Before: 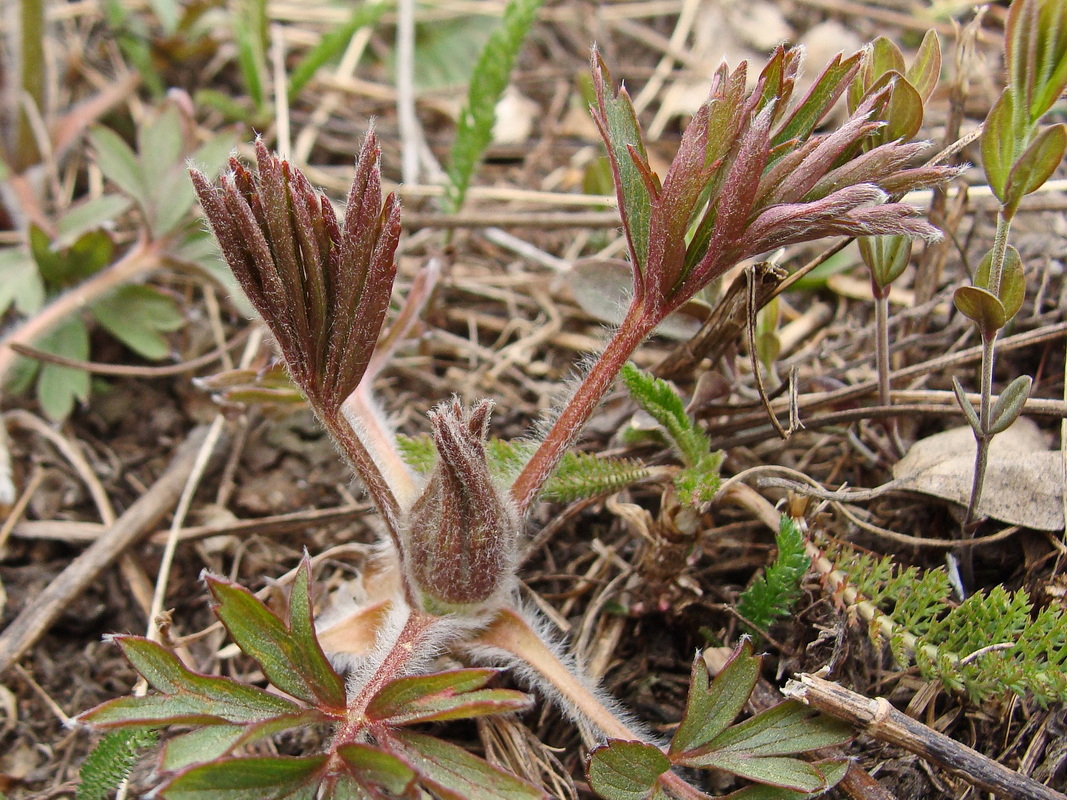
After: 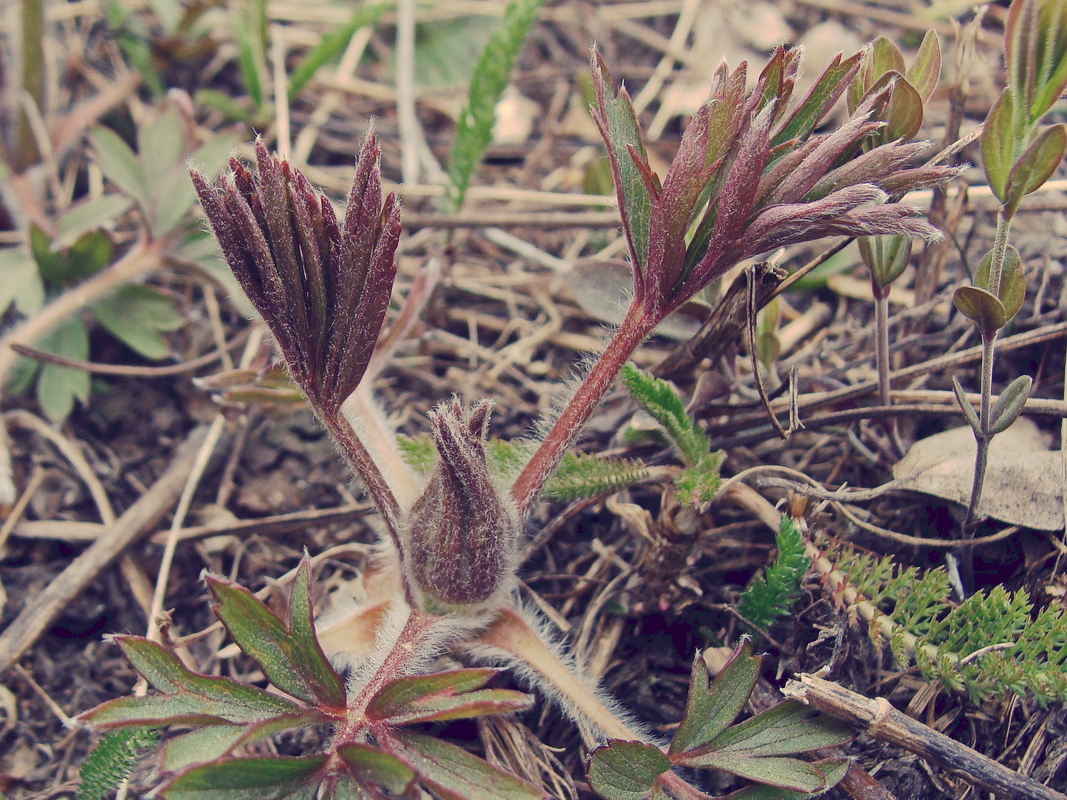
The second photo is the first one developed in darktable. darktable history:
tone curve: curves: ch0 [(0, 0) (0.003, 0.096) (0.011, 0.096) (0.025, 0.098) (0.044, 0.099) (0.069, 0.106) (0.1, 0.128) (0.136, 0.153) (0.177, 0.186) (0.224, 0.218) (0.277, 0.265) (0.335, 0.316) (0.399, 0.374) (0.468, 0.445) (0.543, 0.526) (0.623, 0.605) (0.709, 0.681) (0.801, 0.758) (0.898, 0.819) (1, 1)], preserve colors none
color look up table: target L [94.33, 93.2, 83.77, 83.14, 76.26, 76.02, 60.61, 55.35, 50.76, 49.39, 39.57, 39.46, 18.99, 203.3, 85.33, 83.58, 77.35, 72.23, 67.46, 65.75, 56.39, 51.38, 46.84, 45.42, 44.21, 38.9, 29.9, 19.09, 73.94, 61.47, 58.49, 57.82, 48.88, 49.55, 43.21, 42.98, 35.15, 35.43, 30.34, 9.116, 6.91, 3.331, 93.35, 84.01, 63.95, 62.31, 60.47, 41.95, 34.62], target a [-5.578, -12.76, -64.18, -28.18, -73.79, -32.46, -14.52, -48.15, -32.02, -2.56, -26.3, -24.12, -18.08, 0, 9.801, 5.755, 8.548, 10.98, 41.74, 38.05, 25.44, 71, 46.31, 67.04, 2.236, 43.74, 7.17, 24.88, 19.94, 58.58, 74.47, 33.42, 65.32, 22.98, 8.108, 52.58, 25.61, 58.73, 39.45, 47.71, 49.49, 30.78, -7.331, -50.86, -27.24, -37.65, -12.24, -7.748, -3.529], target b [27.45, 51.04, 23.17, 71.4, 64.73, 19.26, 34.19, 41.4, 7.922, 6.237, 26.81, -9.018, -0.39, -0.002, 34.11, 12.29, 68.67, 44.05, 2.005, 31.35, 23.96, 18.99, 39.82, 1.788, 21.01, 7.629, -7.815, 2.143, -15.46, -19.45, -42.02, -38.79, -57.75, -5.141, -61.35, -14.14, -35.18, -48.83, -83.68, -39.99, -68.53, -49.89, 7.346, -1.85, -32.98, -6.986, -9.241, -37.17, -29.05], num patches 49
